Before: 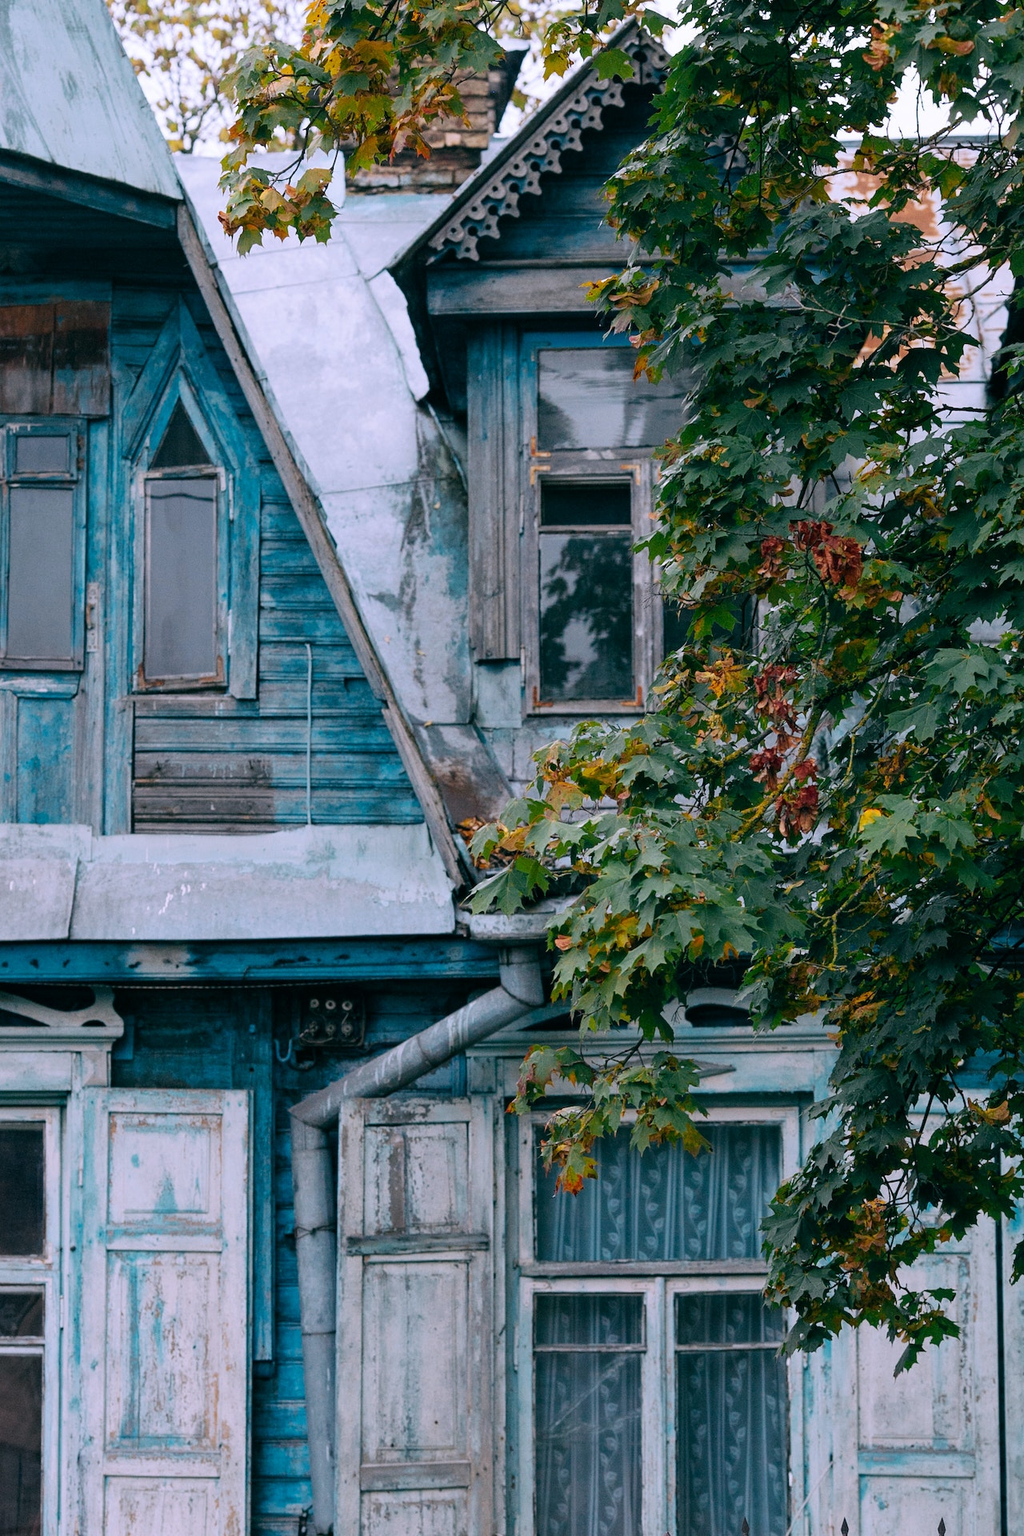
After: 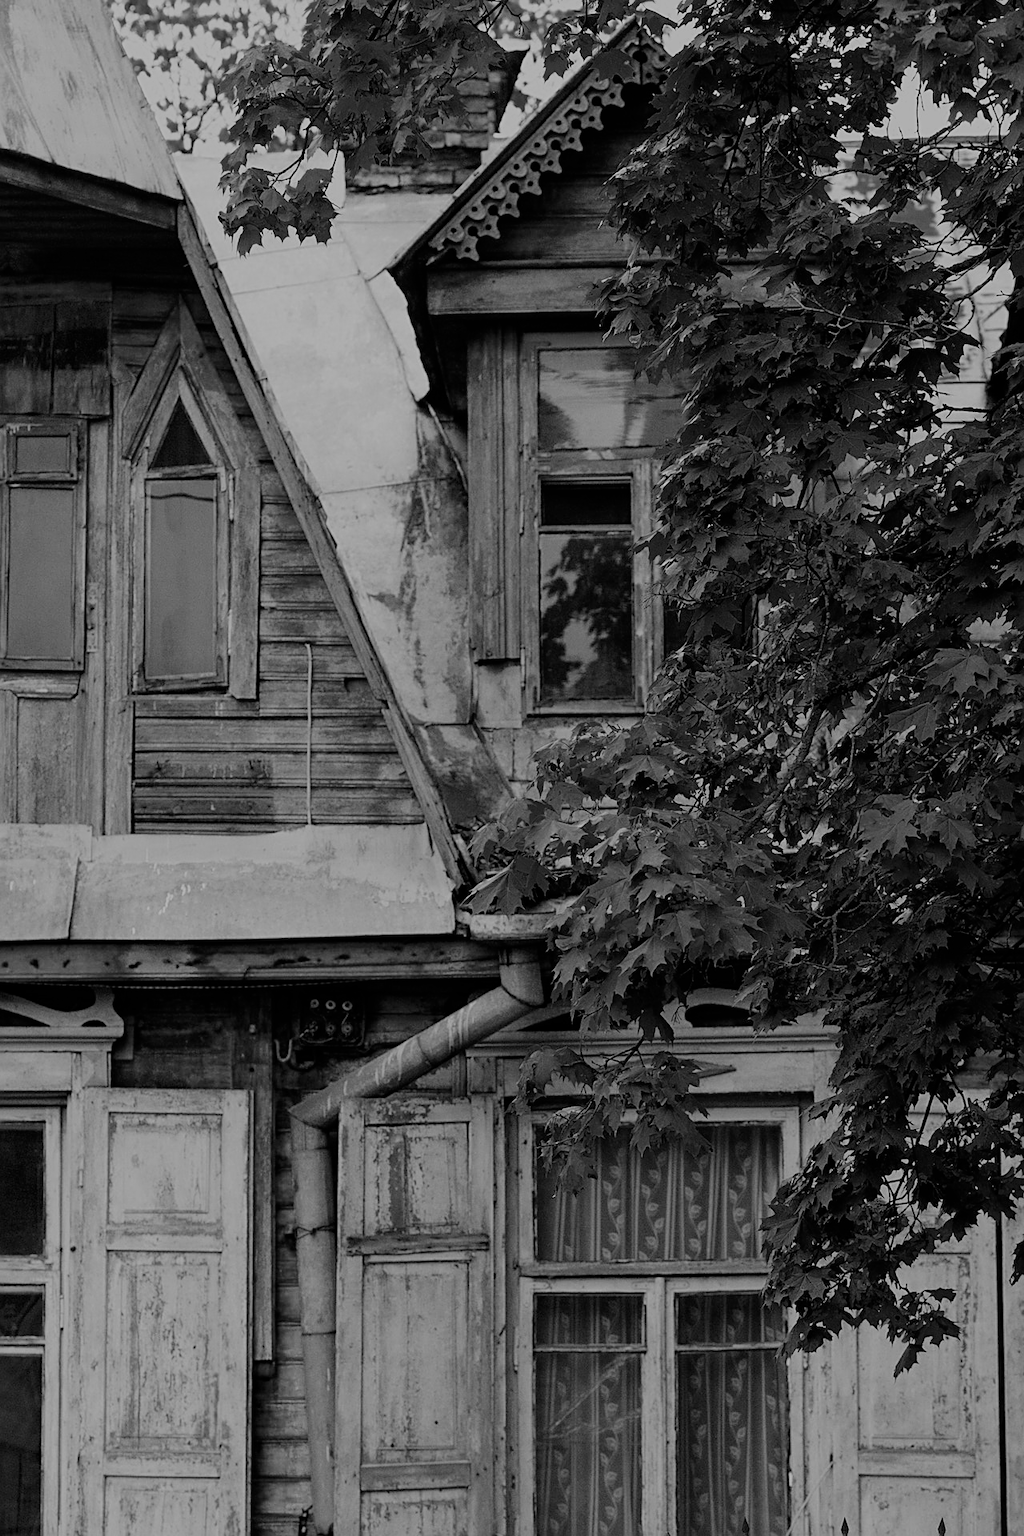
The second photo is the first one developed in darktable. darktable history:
filmic rgb: black relative exposure -7.65 EV, white relative exposure 4.56 EV, hardness 3.61
color zones: curves: ch0 [(0.287, 0.048) (0.493, 0.484) (0.737, 0.816)]; ch1 [(0, 0) (0.143, 0) (0.286, 0) (0.429, 0) (0.571, 0) (0.714, 0) (0.857, 0)]
color correction: highlights a* 9.03, highlights b* 8.71, shadows a* 40, shadows b* 40, saturation 0.8
sharpen: on, module defaults
